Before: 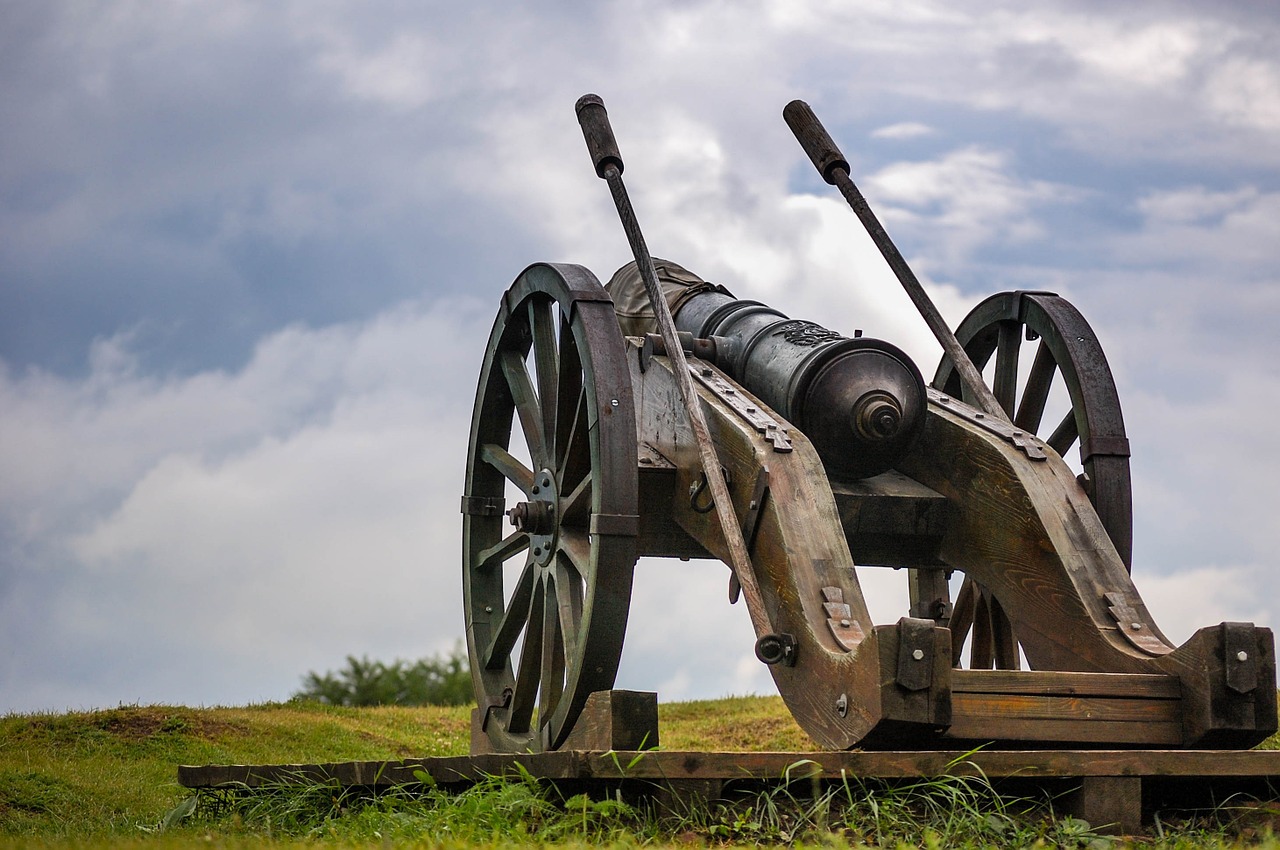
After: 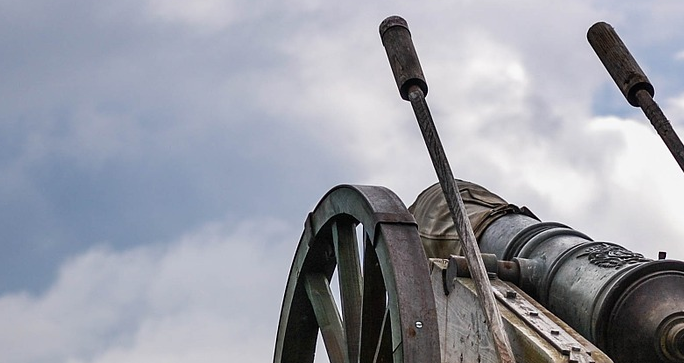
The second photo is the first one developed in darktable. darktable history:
crop: left 15.341%, top 9.211%, right 31.169%, bottom 48.069%
